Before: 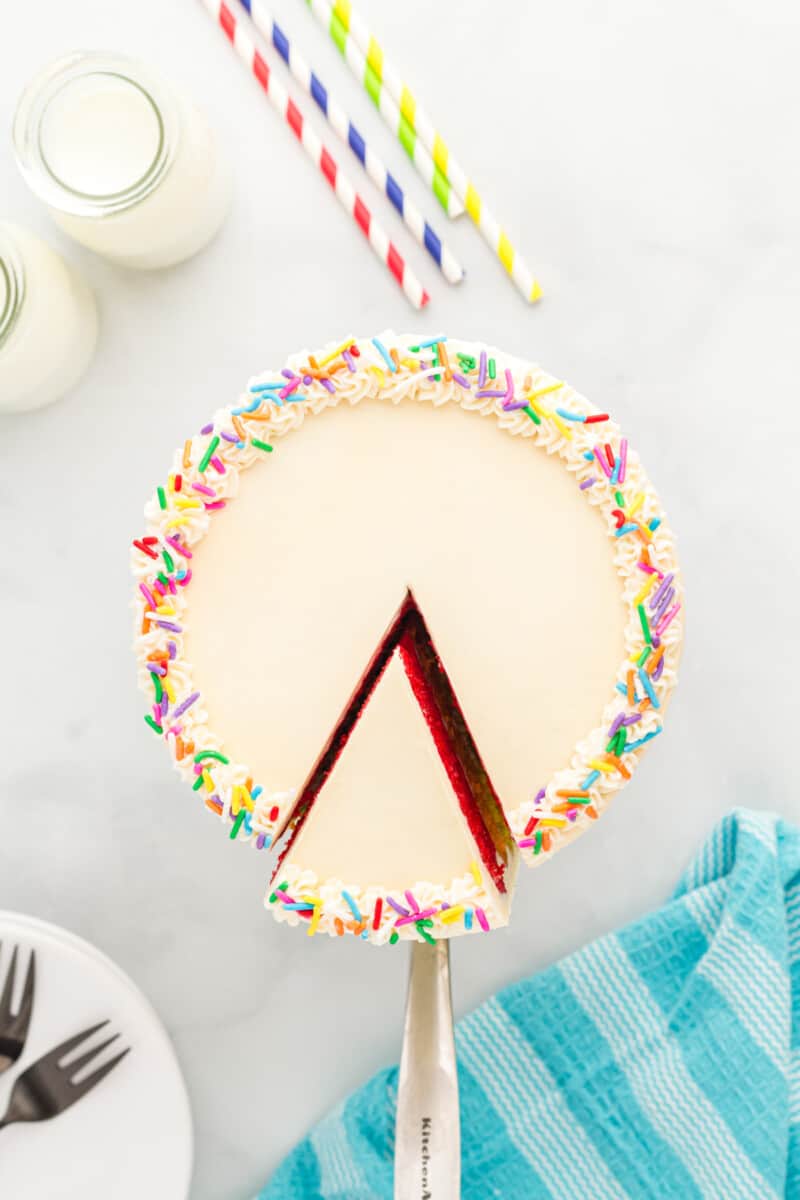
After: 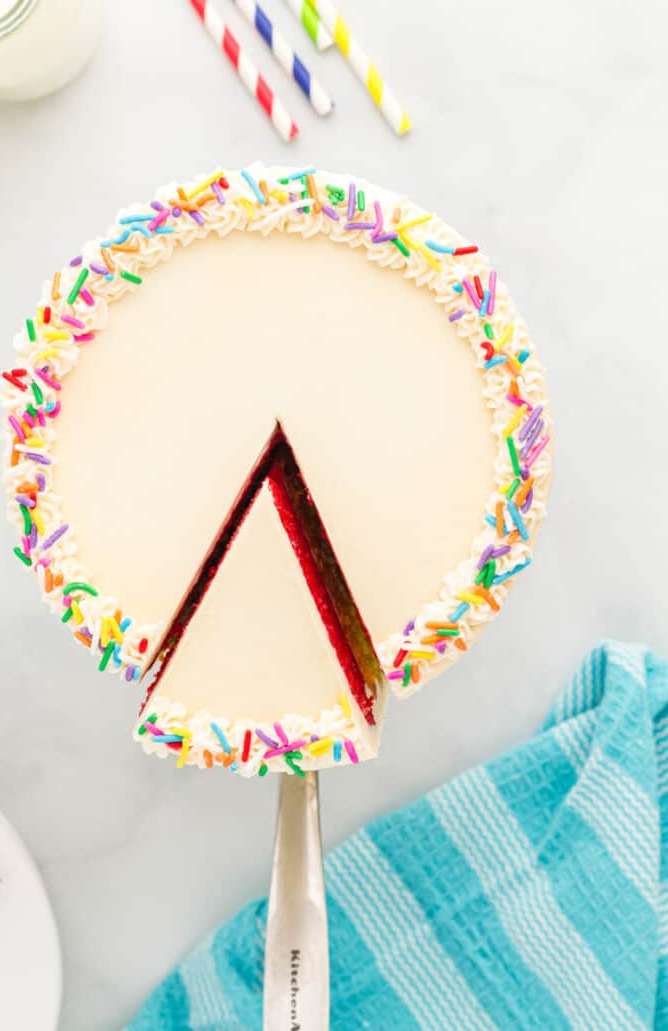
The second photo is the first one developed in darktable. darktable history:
crop: left 16.468%, top 14.052%
